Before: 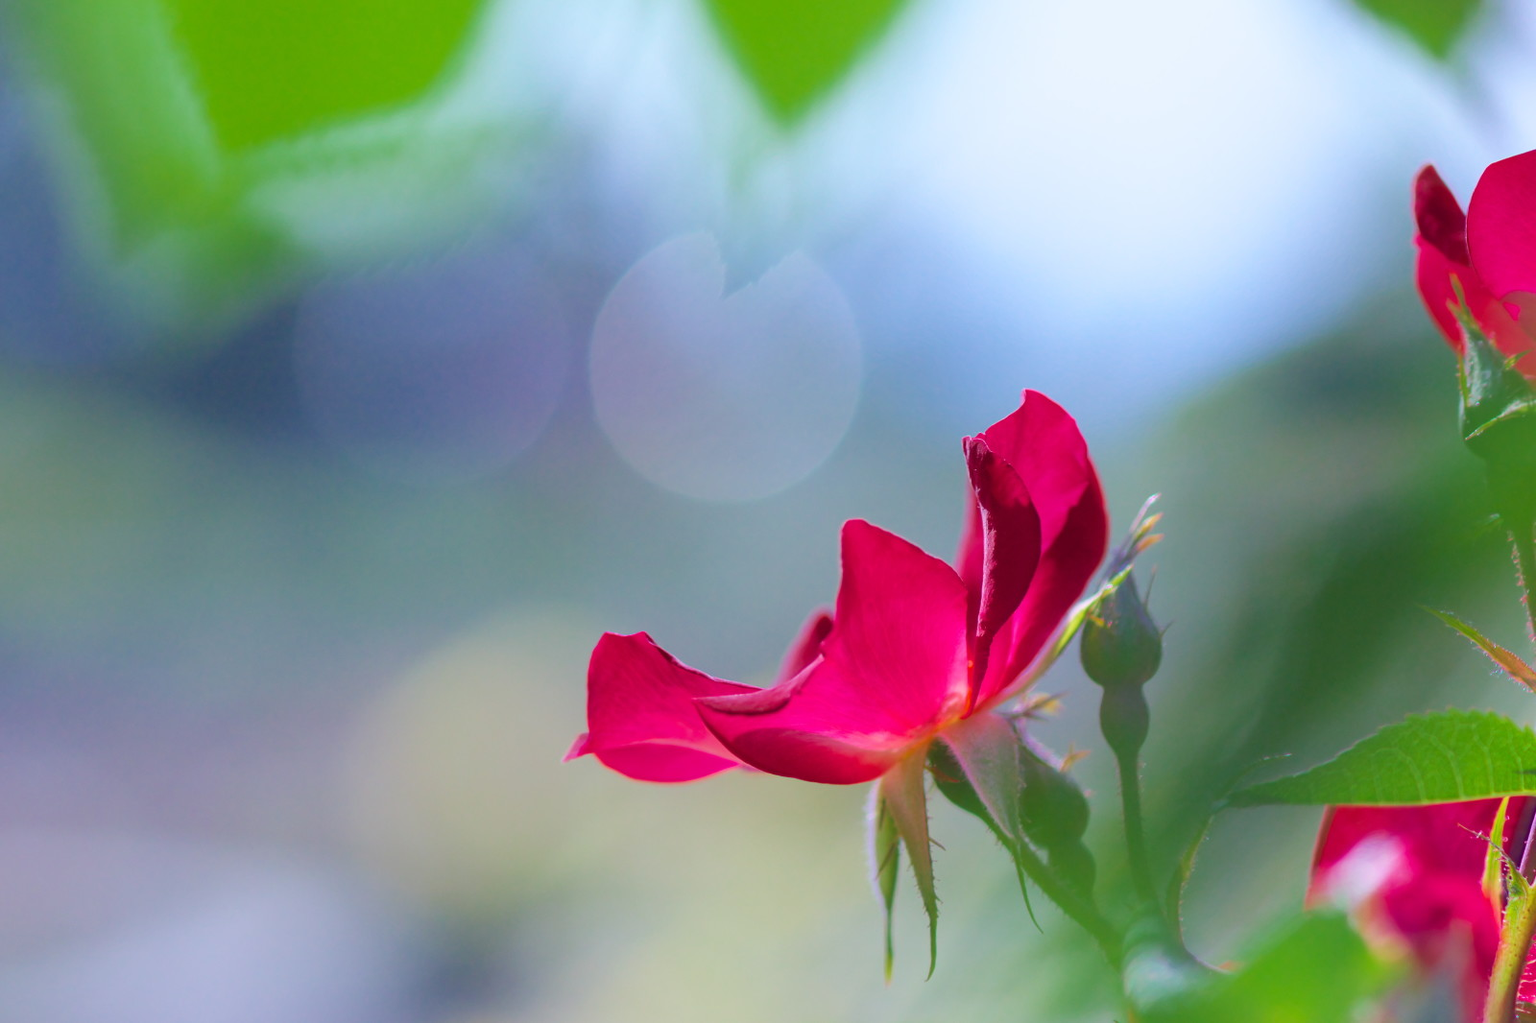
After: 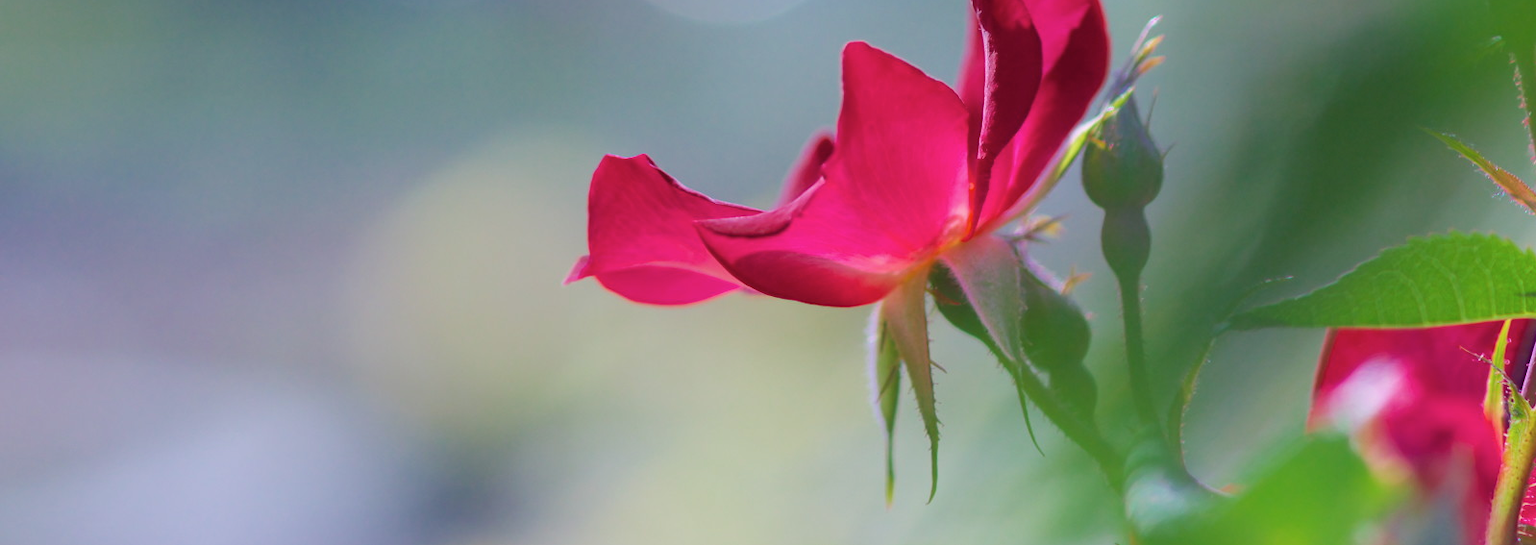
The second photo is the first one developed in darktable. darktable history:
contrast brightness saturation: saturation -0.062
crop and rotate: top 46.731%, right 0.07%
